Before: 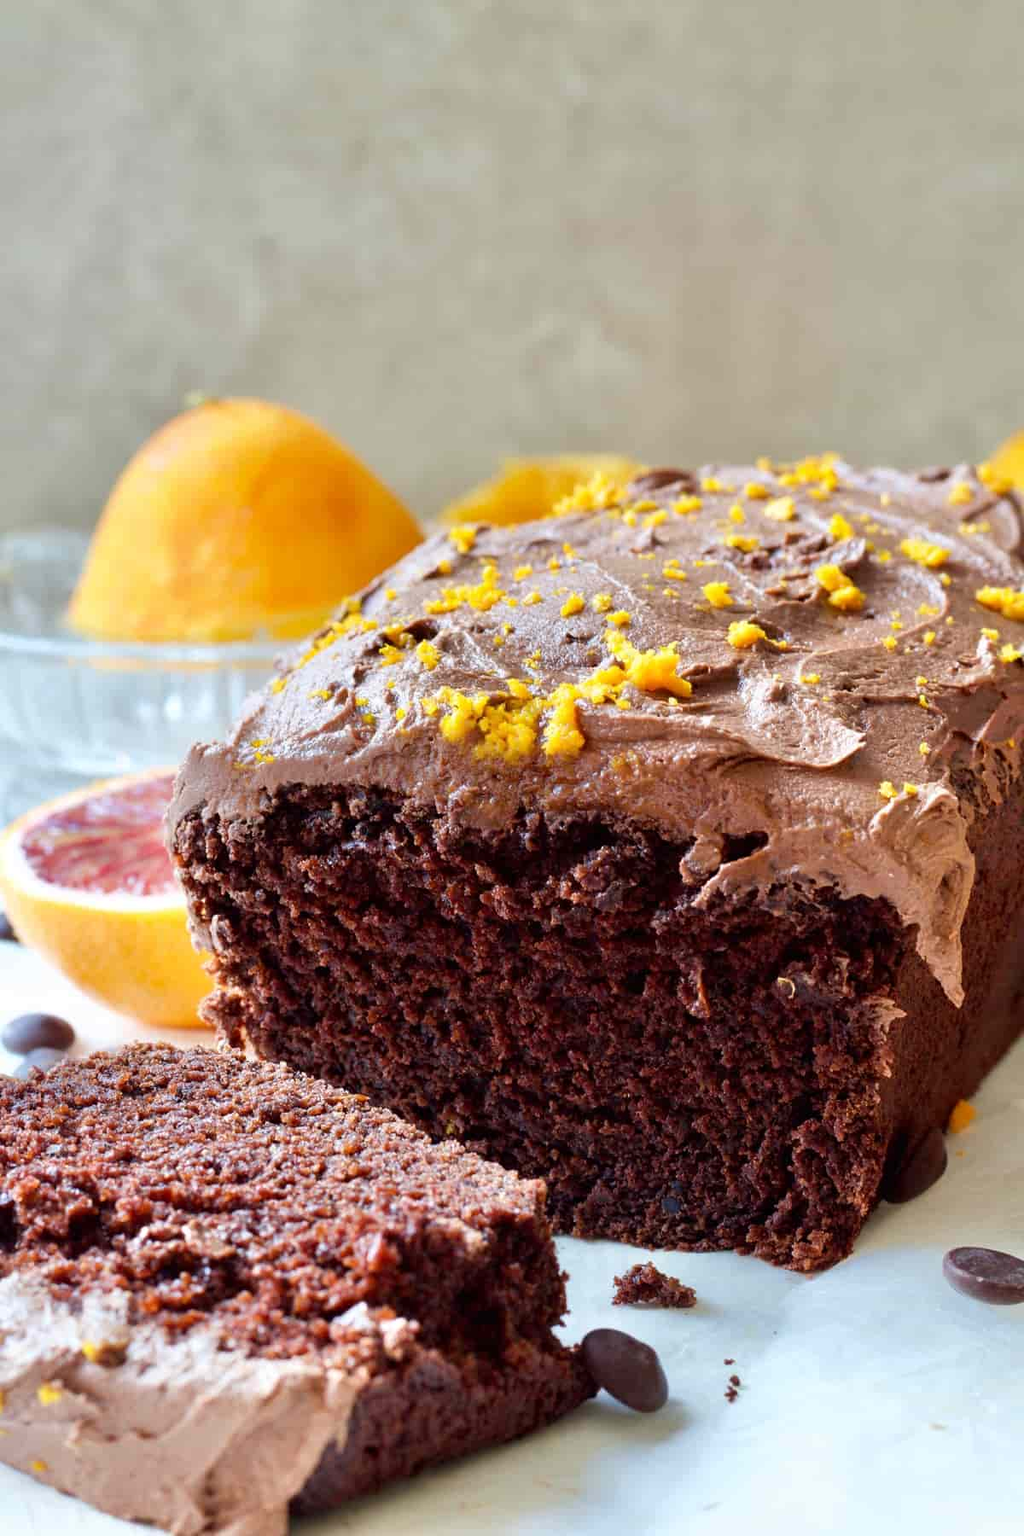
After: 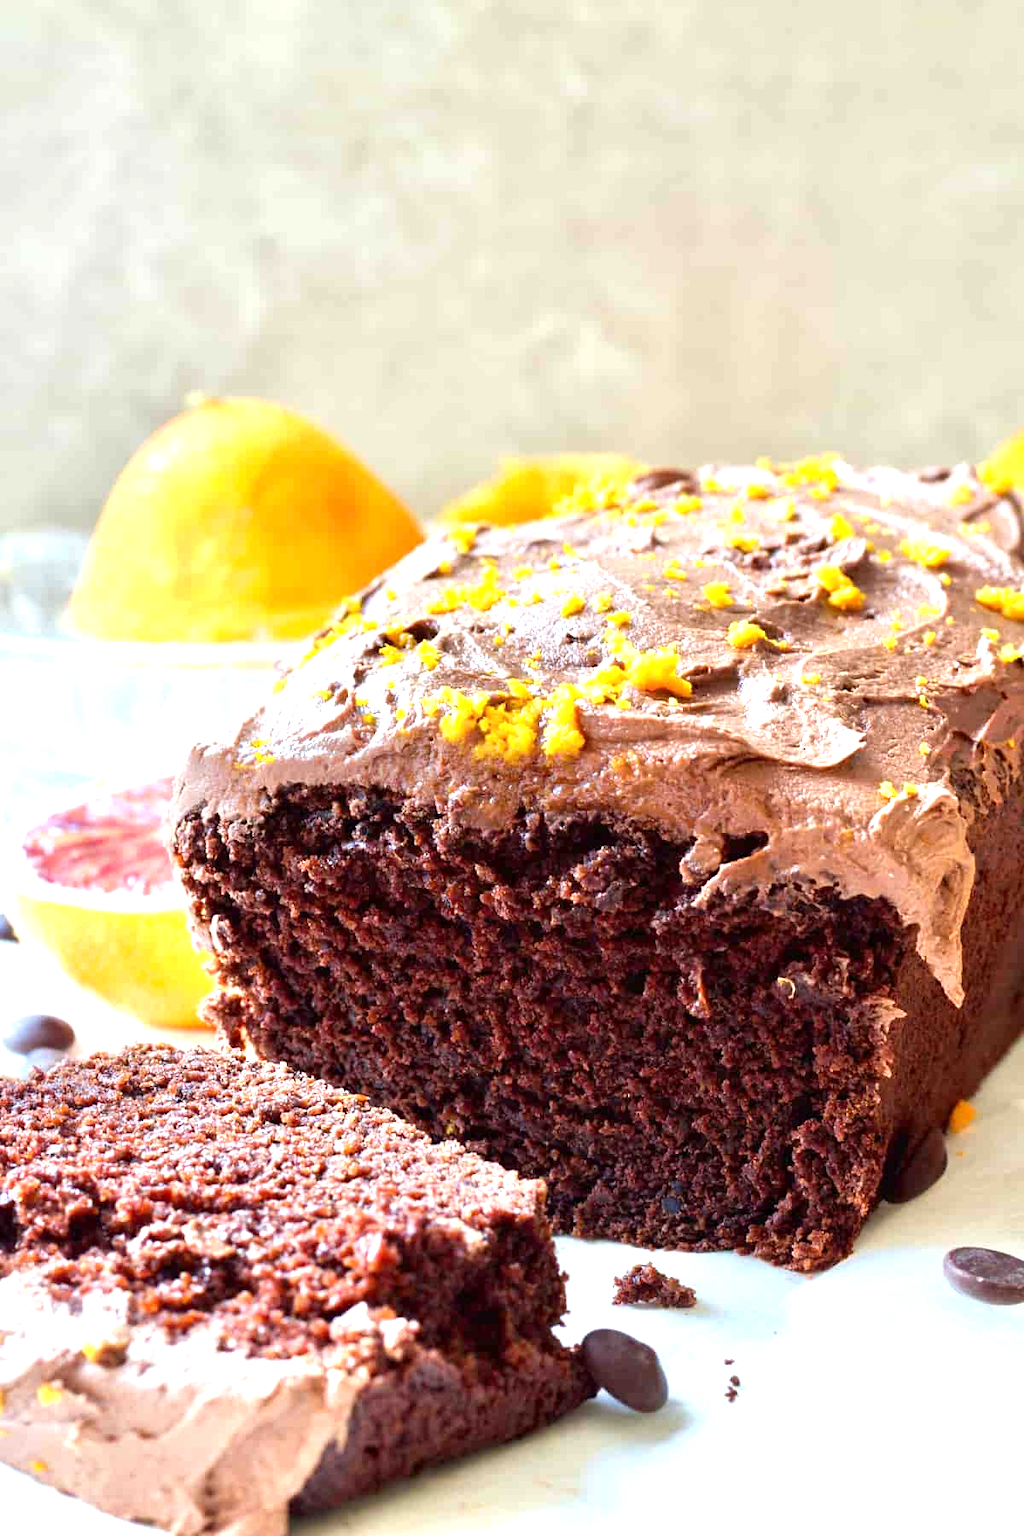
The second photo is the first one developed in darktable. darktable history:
exposure: exposure 0.921 EV, compensate highlight preservation false
tone equalizer: on, module defaults
